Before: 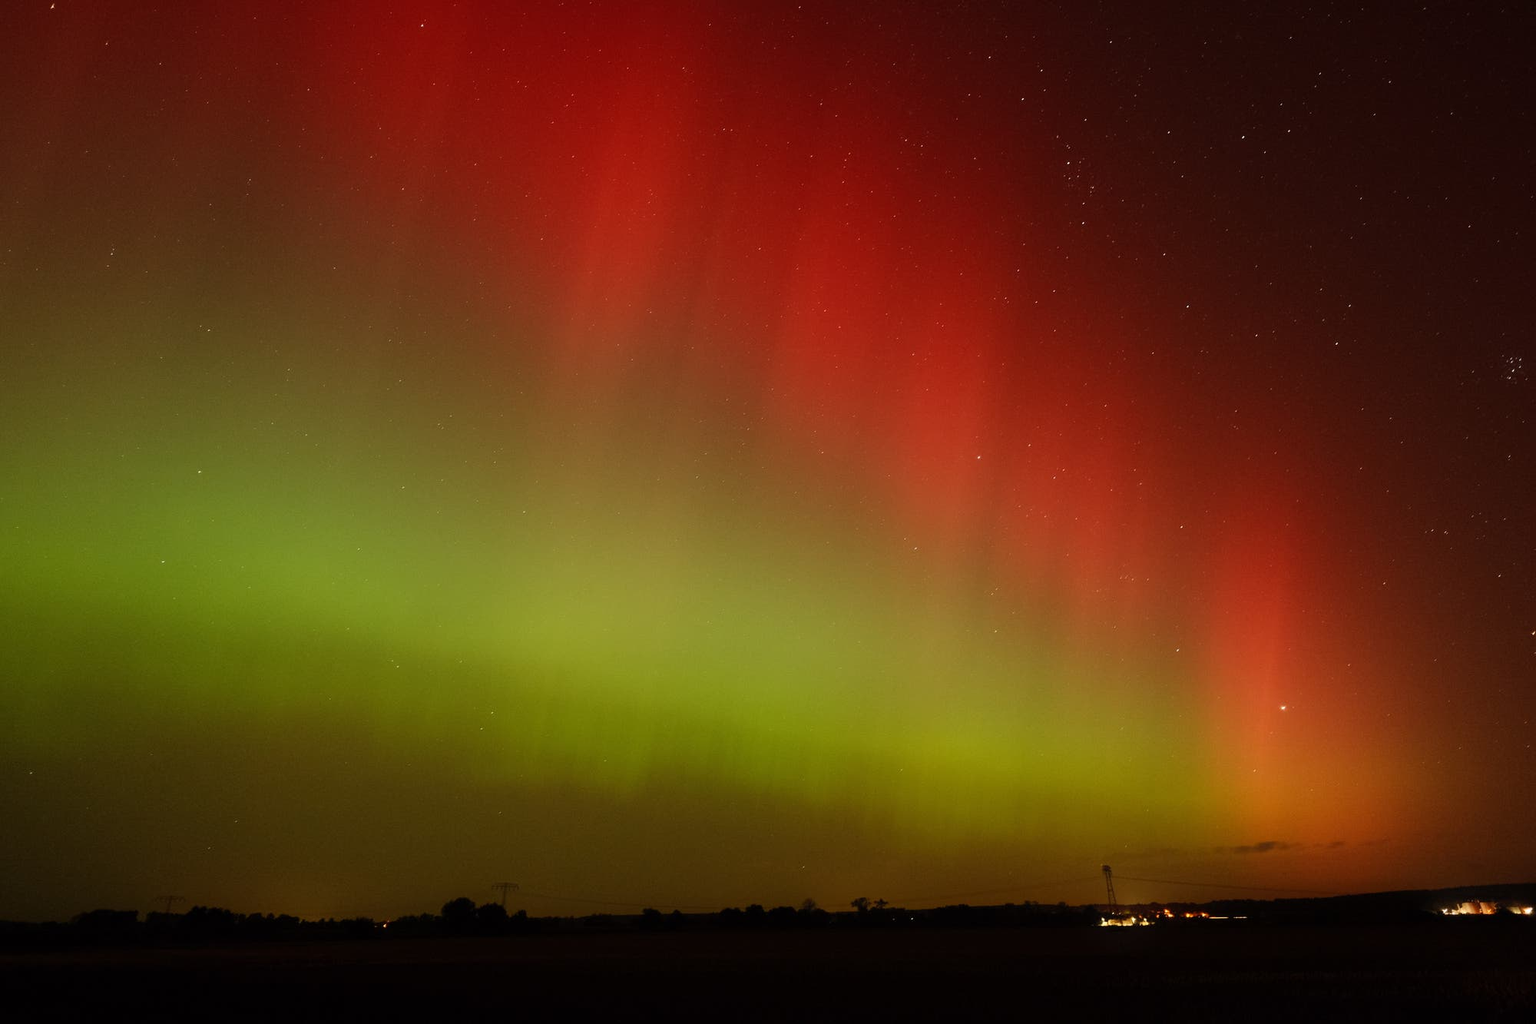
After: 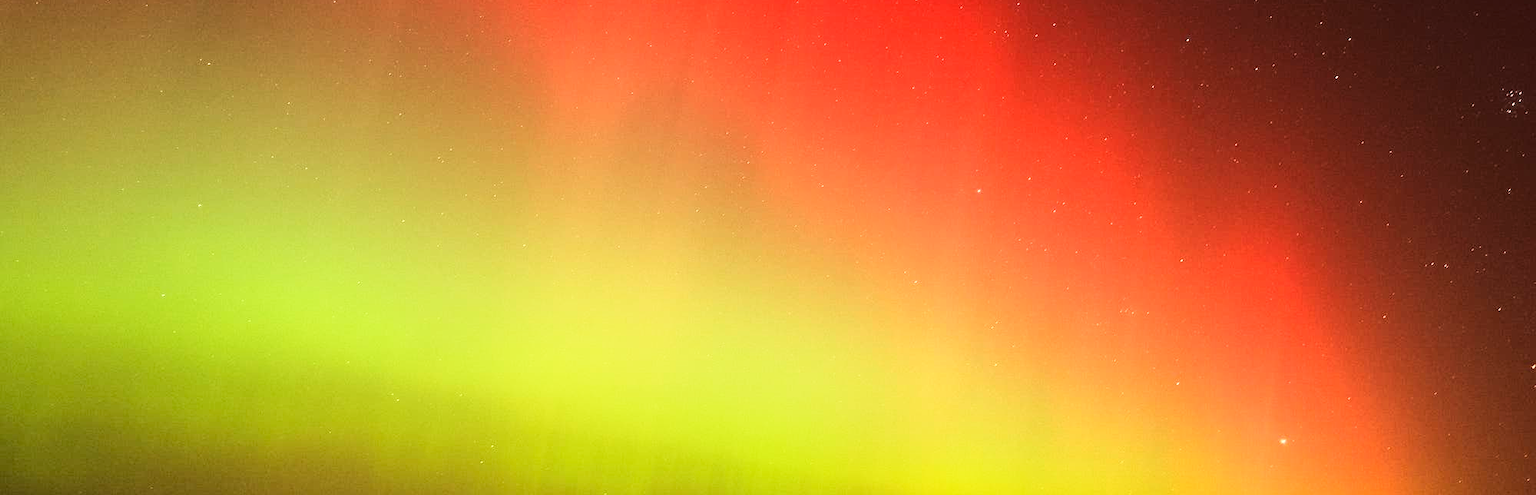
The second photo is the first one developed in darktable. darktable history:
base curve: curves: ch0 [(0, 0) (0.018, 0.026) (0.143, 0.37) (0.33, 0.731) (0.458, 0.853) (0.735, 0.965) (0.905, 0.986) (1, 1)]
crop and rotate: top 26.056%, bottom 25.543%
exposure: exposure 0.559 EV, compensate highlight preservation false
